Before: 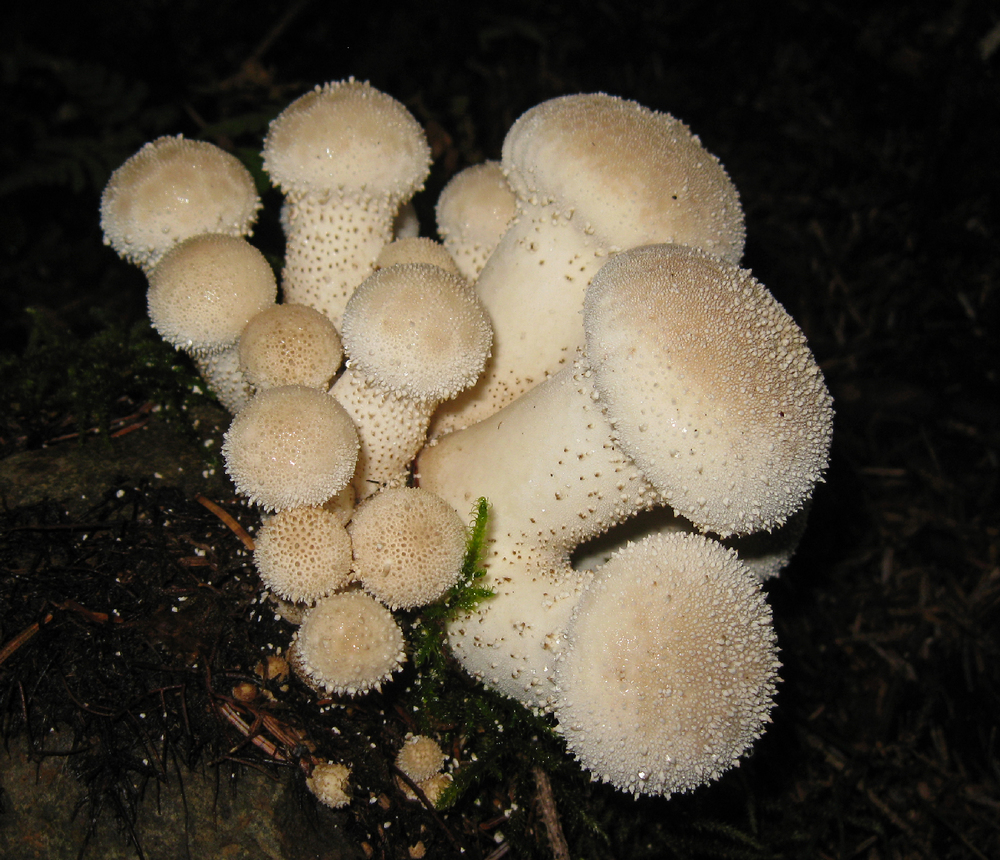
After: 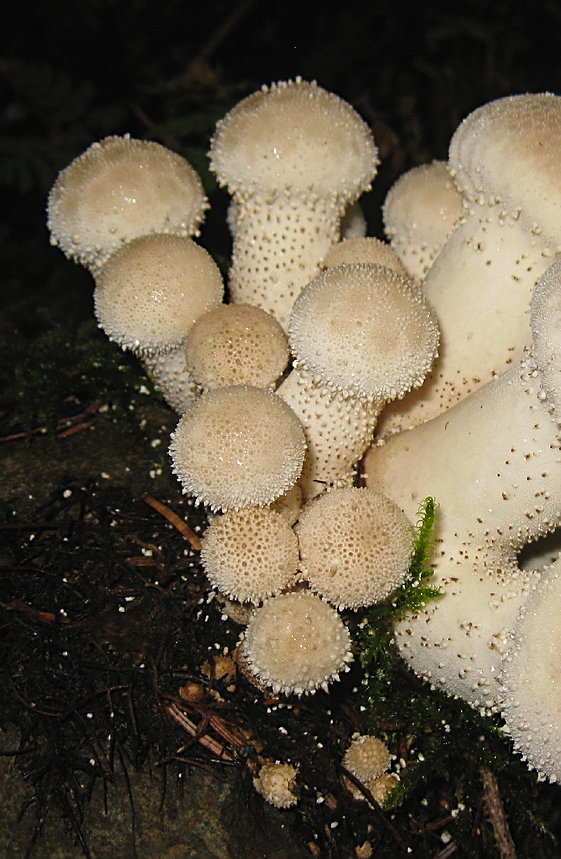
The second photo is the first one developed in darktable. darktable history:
crop: left 5.311%, right 38.535%
sharpen: on, module defaults
exposure: black level correction -0.001, exposure 0.079 EV, compensate highlight preservation false
